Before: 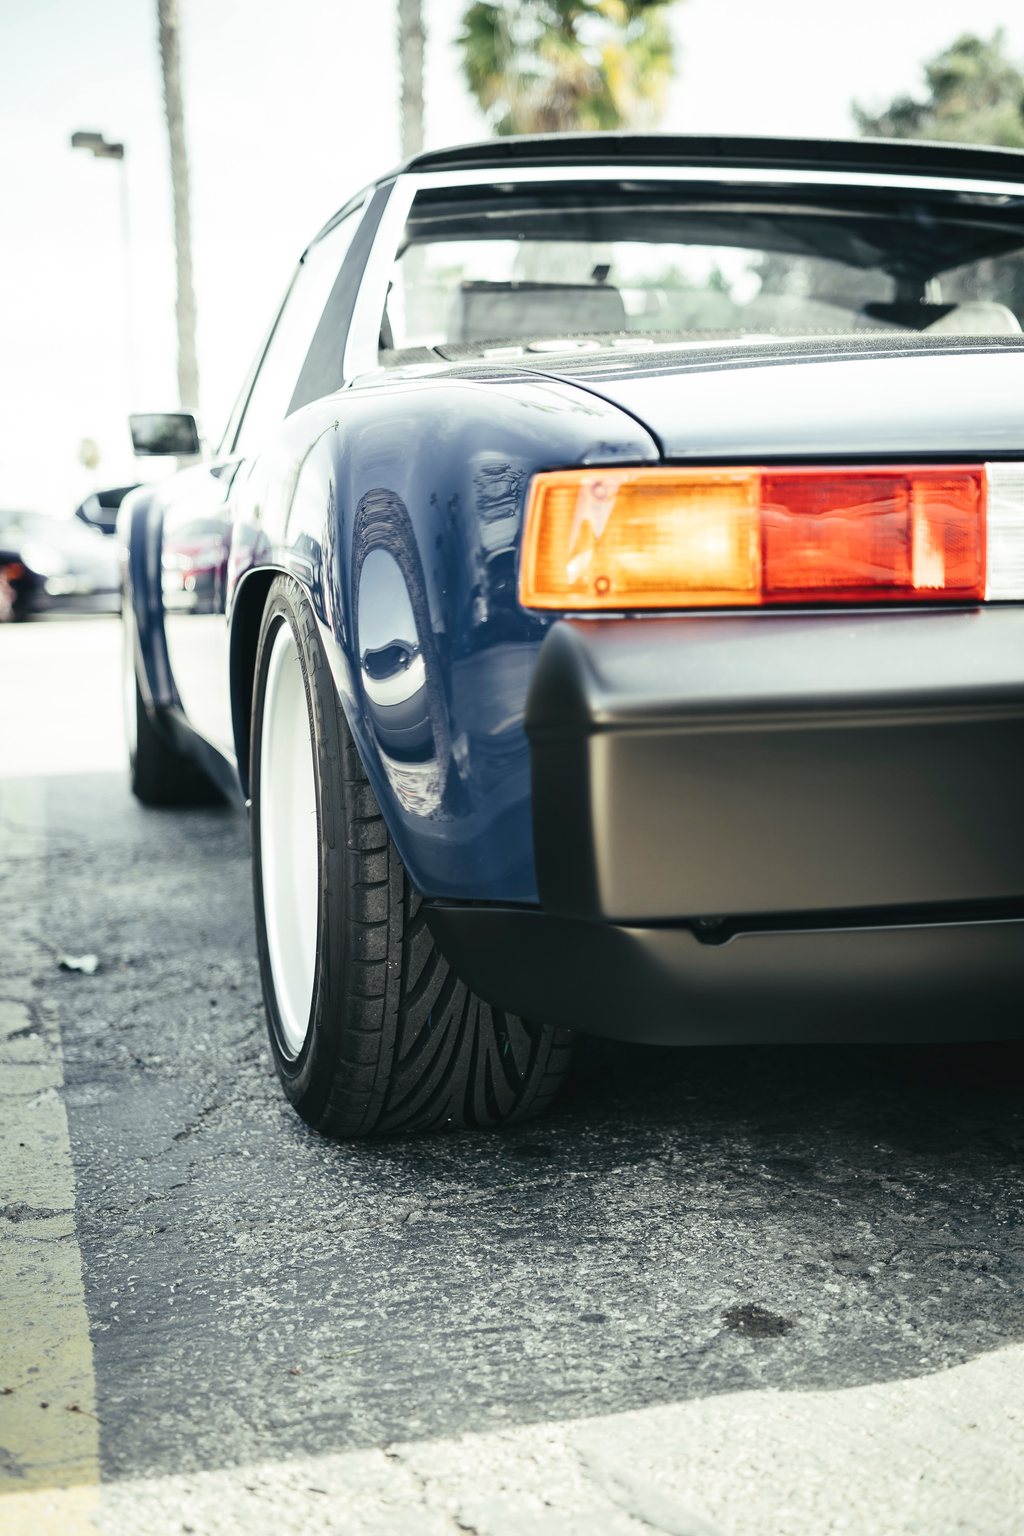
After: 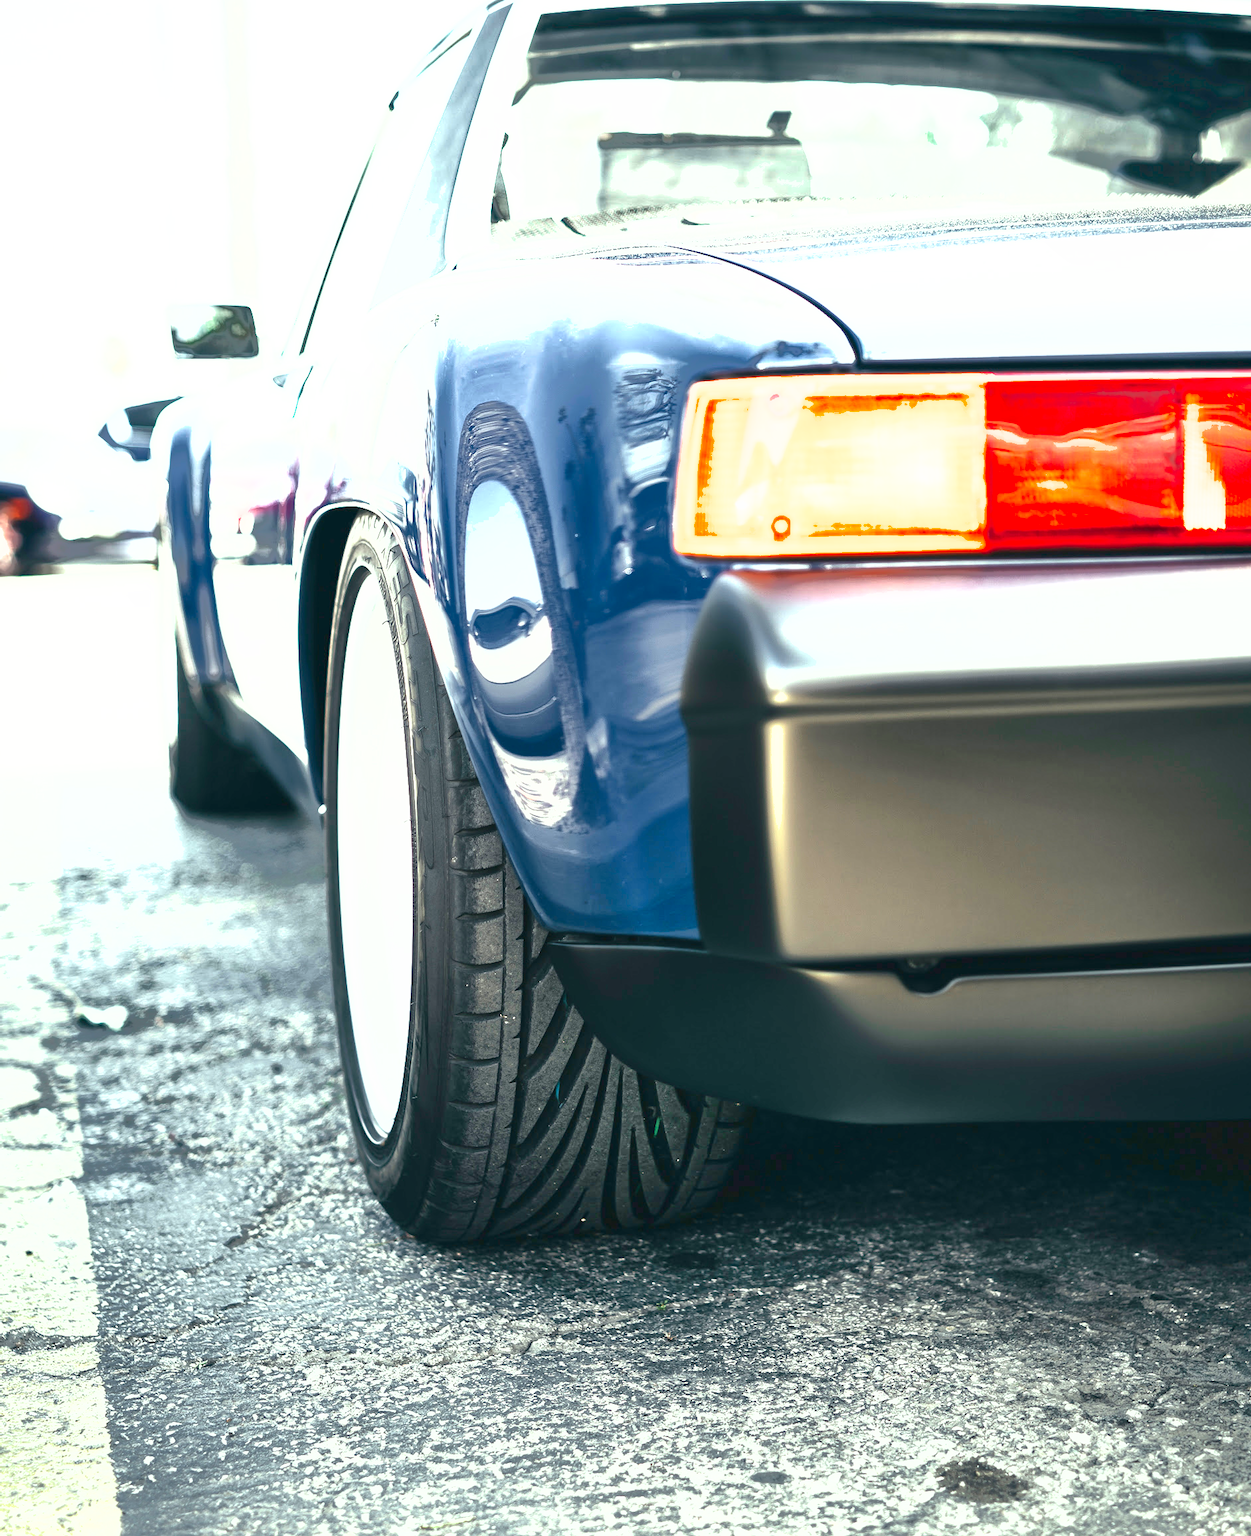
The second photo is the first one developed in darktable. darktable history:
exposure: exposure 1.223 EV, compensate highlight preservation false
local contrast: mode bilateral grid, contrast 100, coarseness 100, detail 94%, midtone range 0.2
crop and rotate: angle 0.03°, top 11.643%, right 5.651%, bottom 11.189%
contrast brightness saturation: contrast 0.2, brightness -0.11, saturation 0.1
shadows and highlights: shadows 60, highlights -60
